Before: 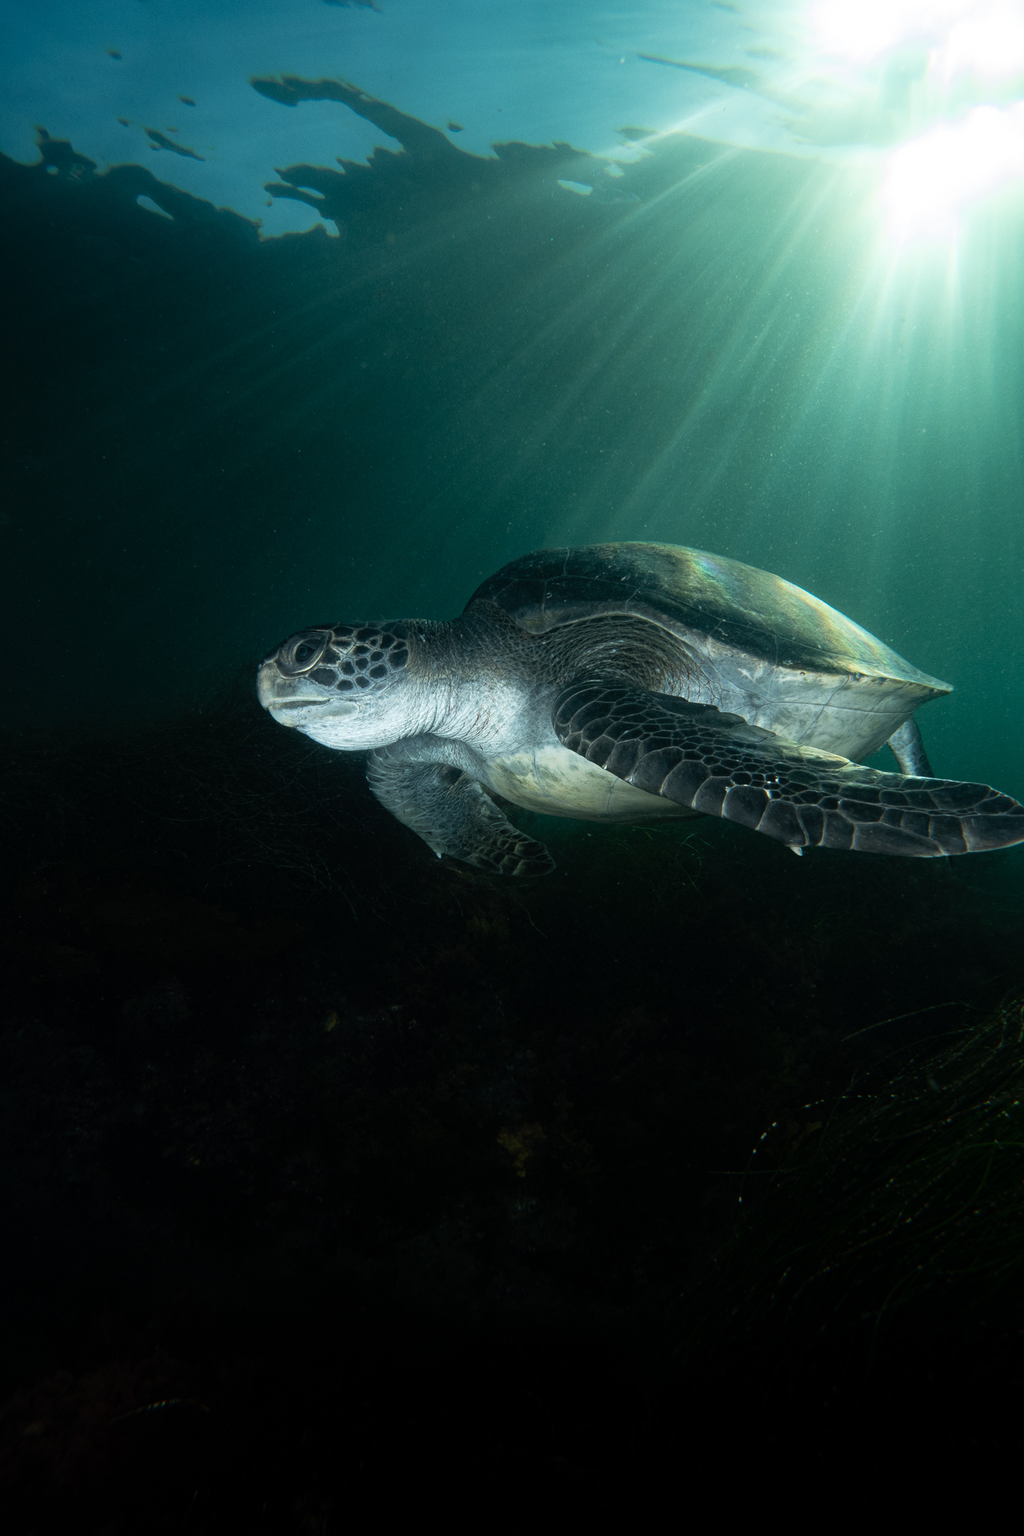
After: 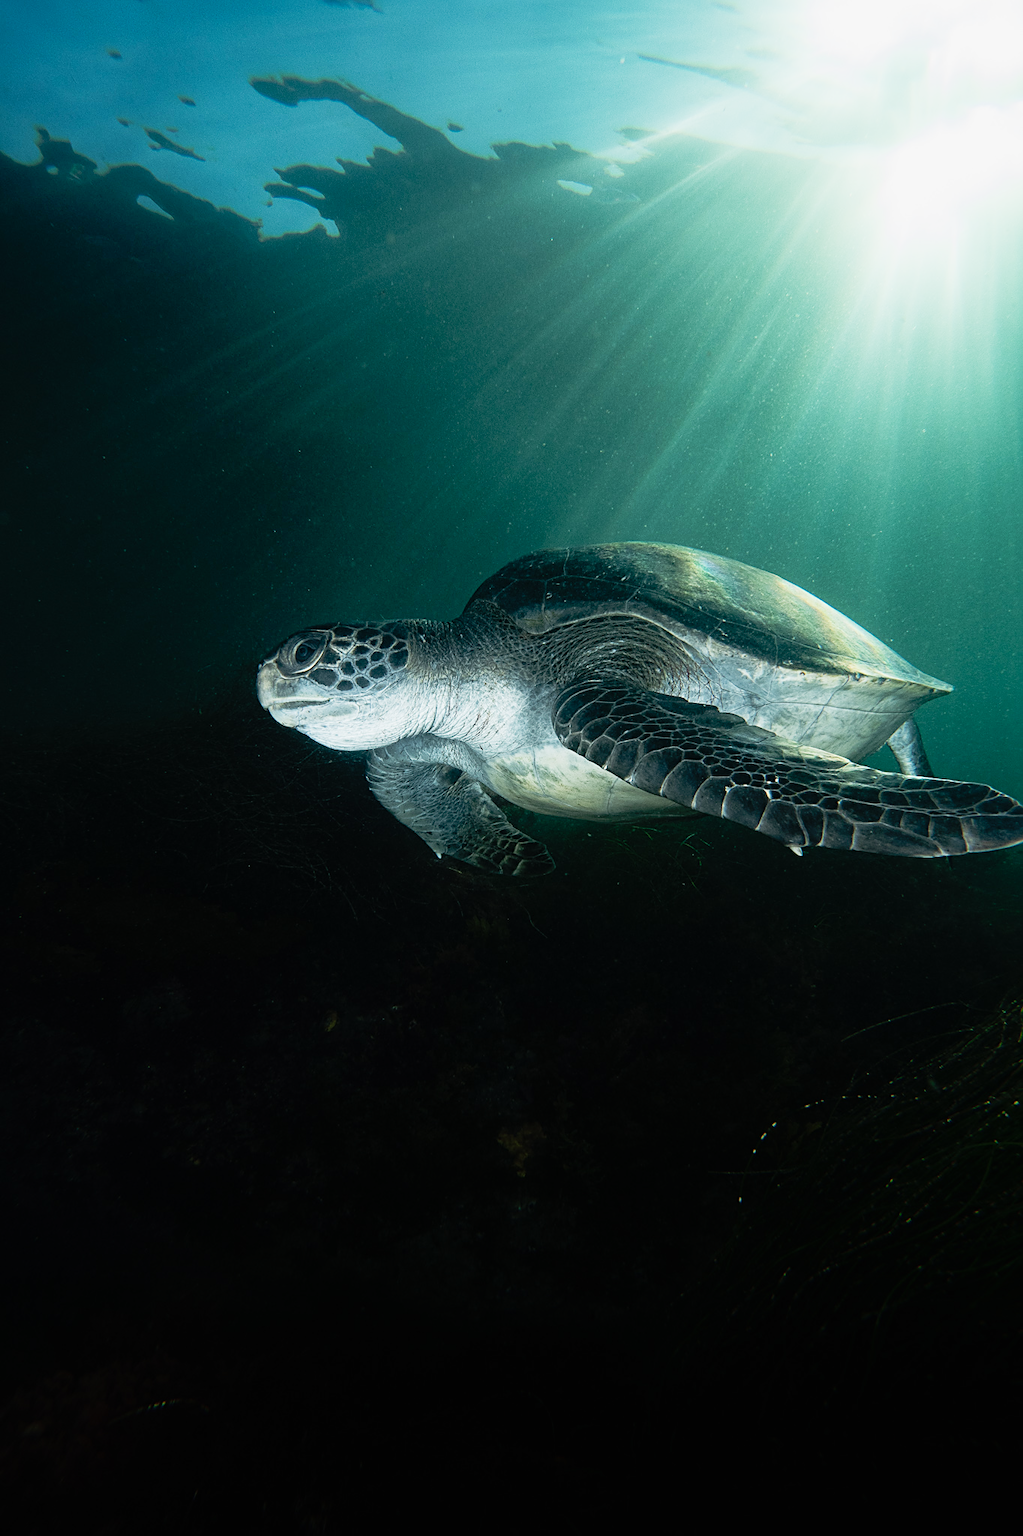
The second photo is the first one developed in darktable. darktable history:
sharpen: on, module defaults
tone curve: curves: ch0 [(0, 0.005) (0.103, 0.097) (0.18, 0.22) (0.4, 0.485) (0.5, 0.612) (0.668, 0.787) (0.823, 0.894) (1, 0.971)]; ch1 [(0, 0) (0.172, 0.123) (0.324, 0.253) (0.396, 0.388) (0.478, 0.461) (0.499, 0.498) (0.522, 0.528) (0.618, 0.649) (0.753, 0.821) (1, 1)]; ch2 [(0, 0) (0.411, 0.424) (0.496, 0.501) (0.515, 0.514) (0.555, 0.585) (0.641, 0.69) (1, 1)], preserve colors none
